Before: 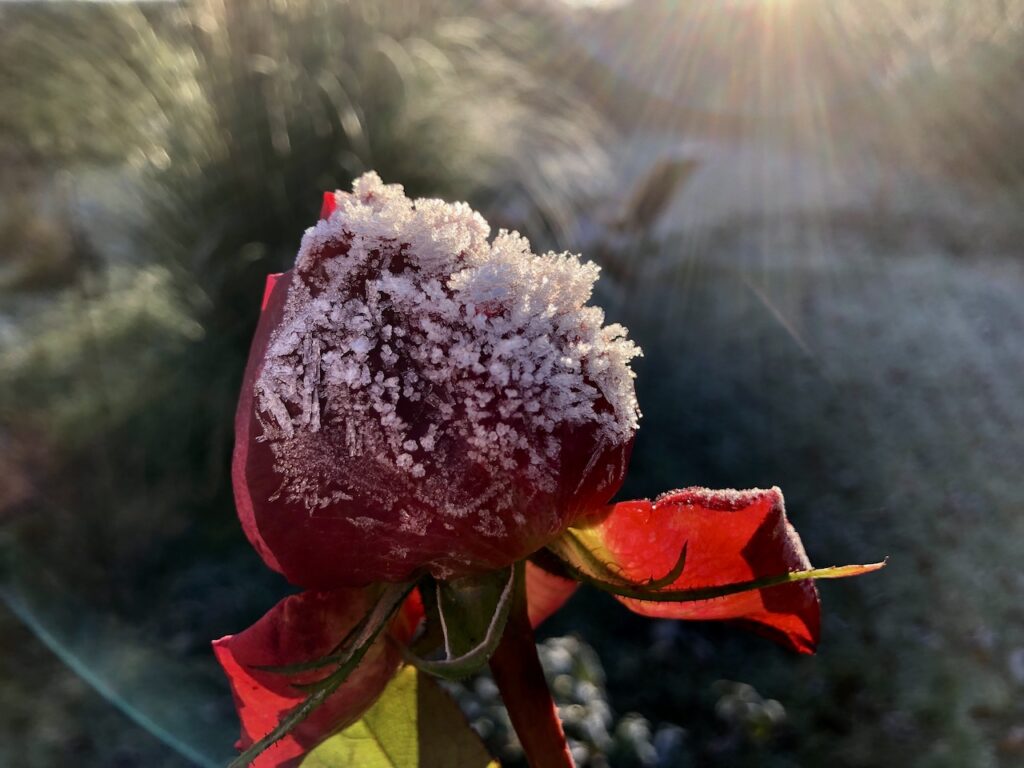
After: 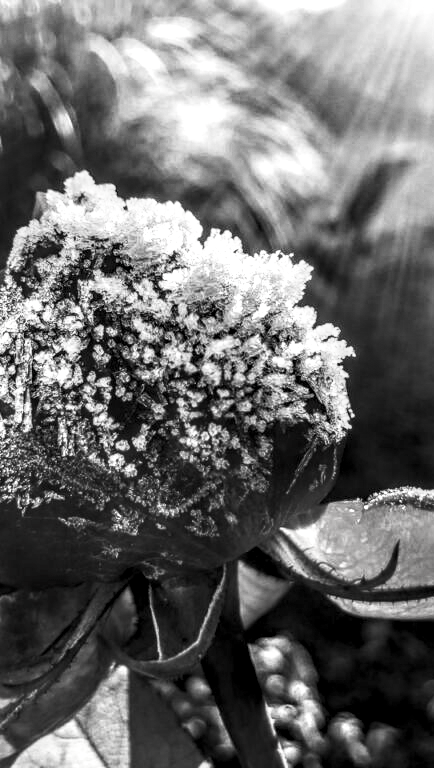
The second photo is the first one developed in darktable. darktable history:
contrast brightness saturation: contrast 0.535, brightness 0.452, saturation -0.994
crop: left 28.216%, right 29.359%
local contrast: highlights 4%, shadows 1%, detail 182%
haze removal: compatibility mode true, adaptive false
tone equalizer: on, module defaults
